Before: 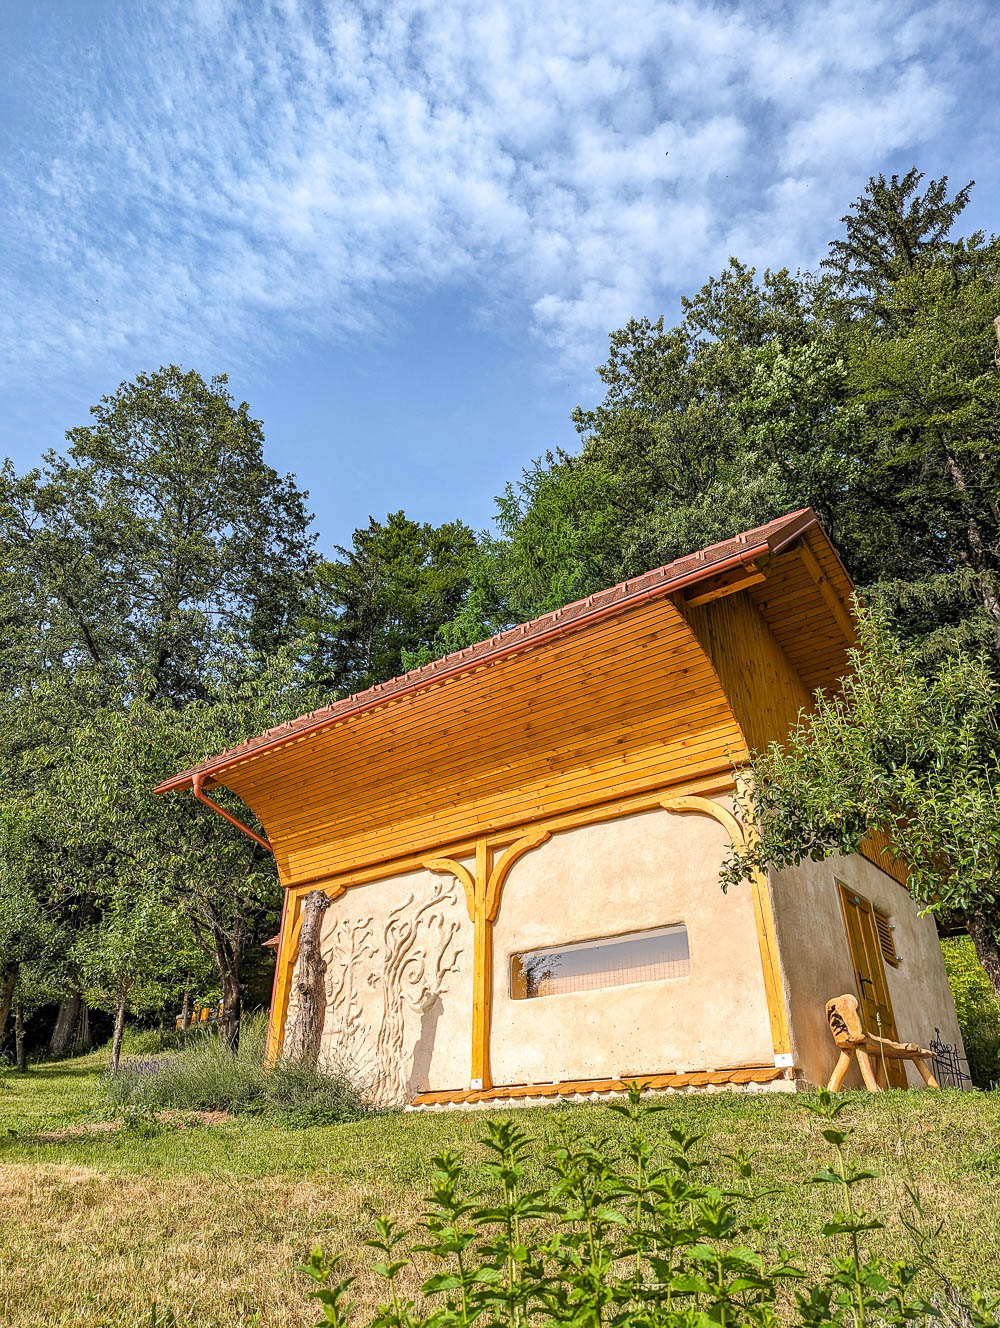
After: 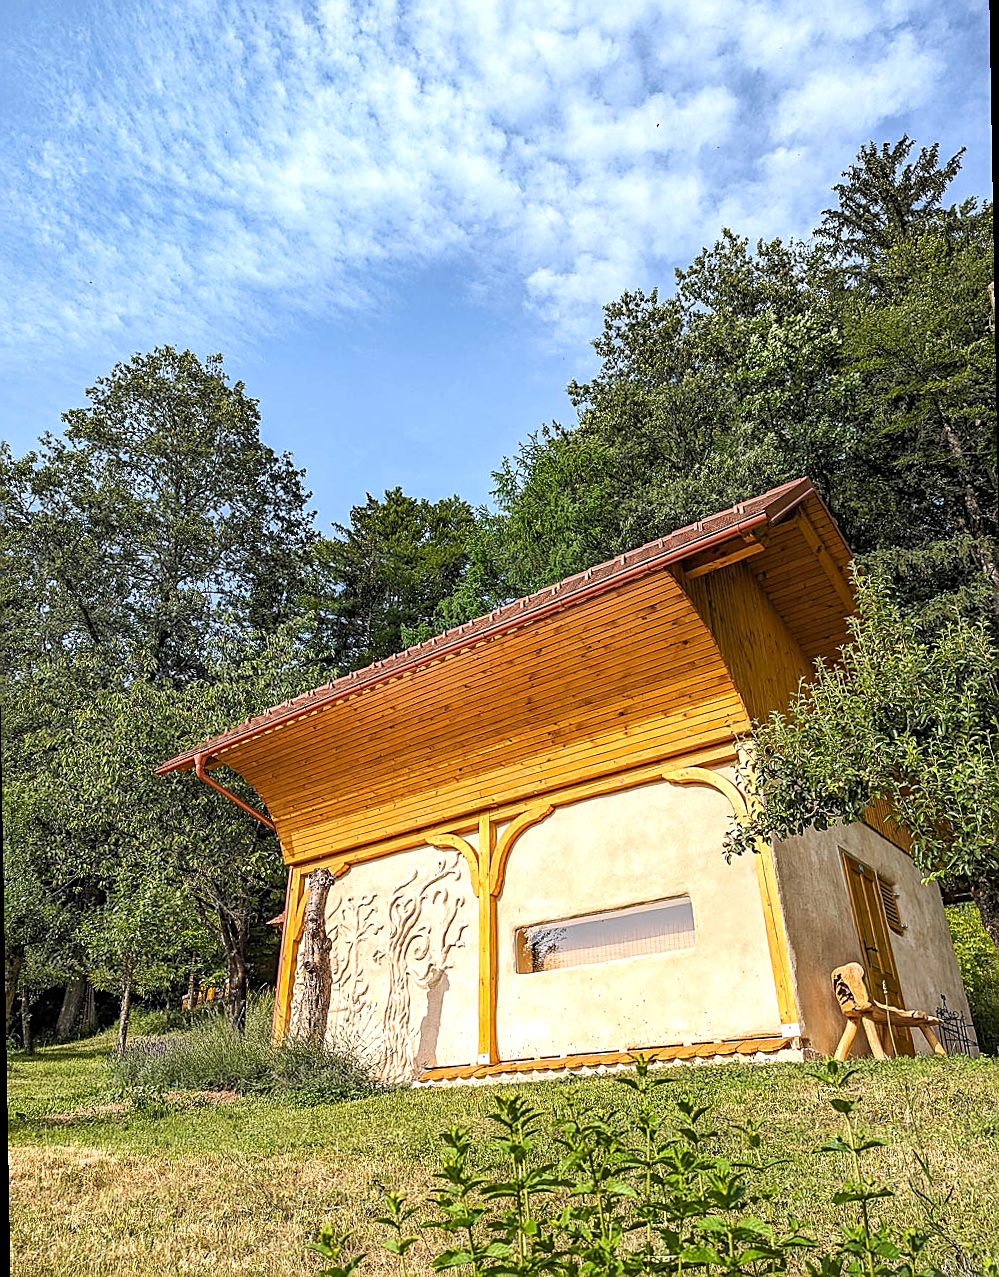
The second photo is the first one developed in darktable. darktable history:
tone equalizer: -8 EV -0.001 EV, -7 EV 0.001 EV, -6 EV -0.002 EV, -5 EV -0.003 EV, -4 EV -0.062 EV, -3 EV -0.222 EV, -2 EV -0.267 EV, -1 EV 0.105 EV, +0 EV 0.303 EV
sharpen: on, module defaults
rotate and perspective: rotation -1°, crop left 0.011, crop right 0.989, crop top 0.025, crop bottom 0.975
